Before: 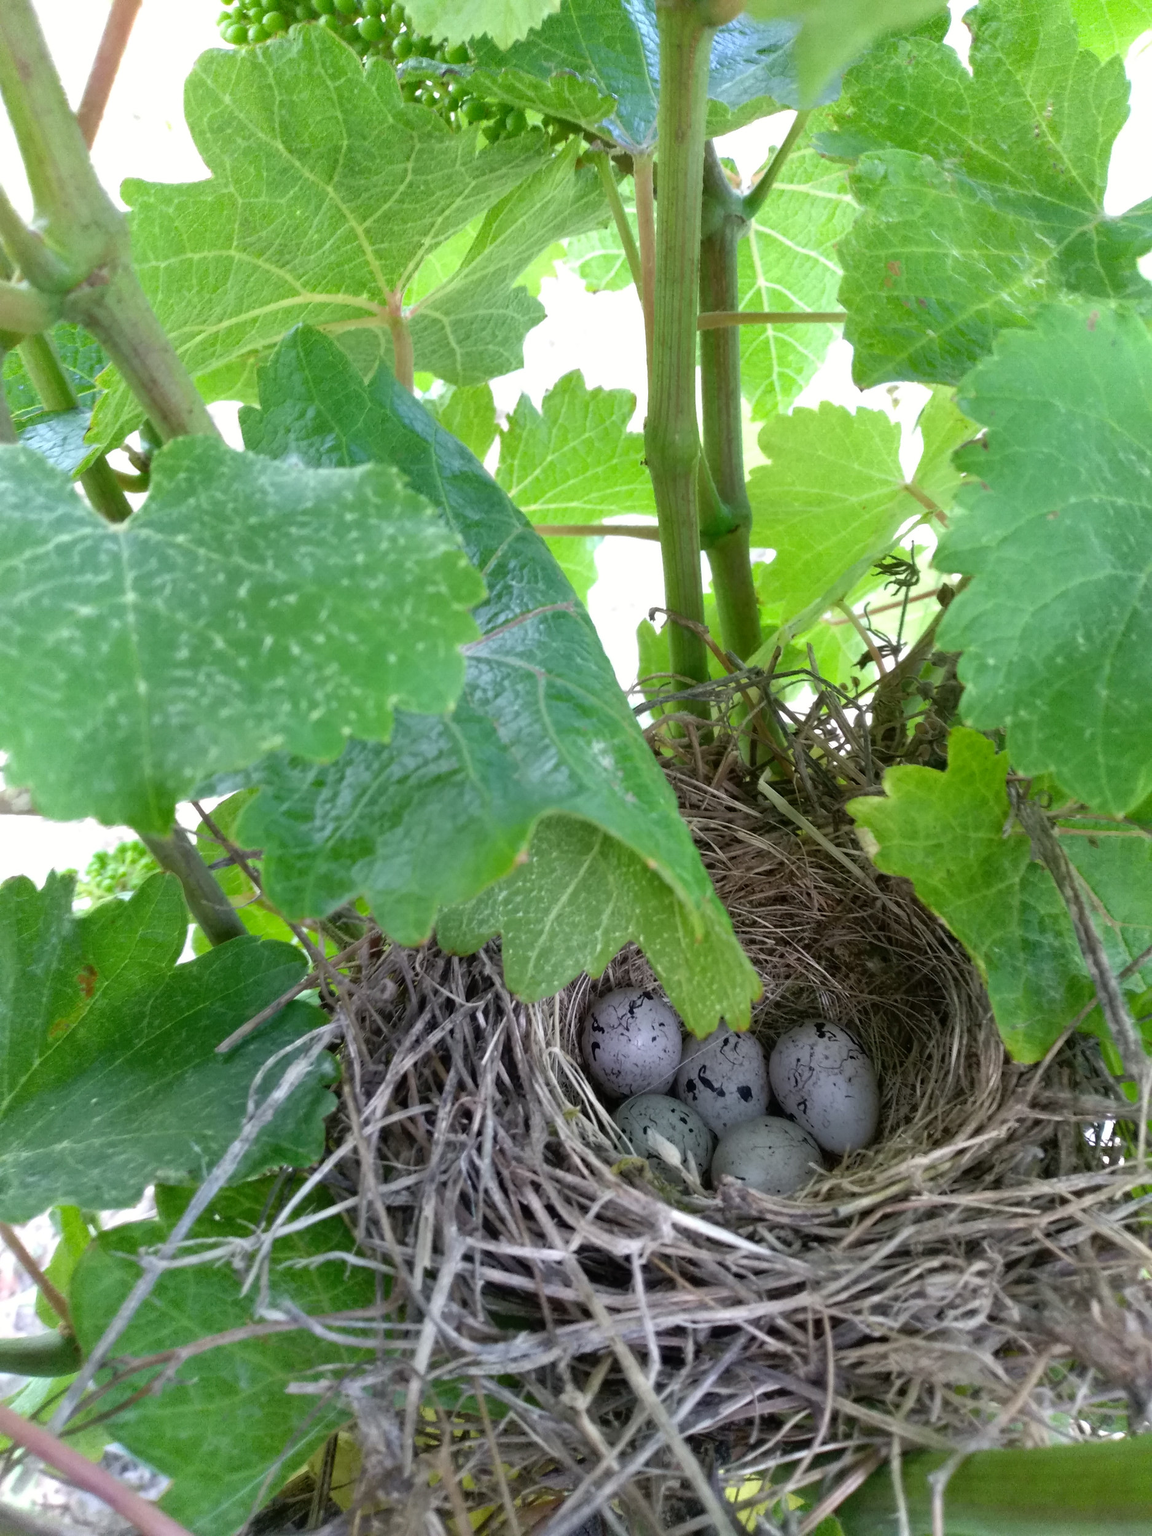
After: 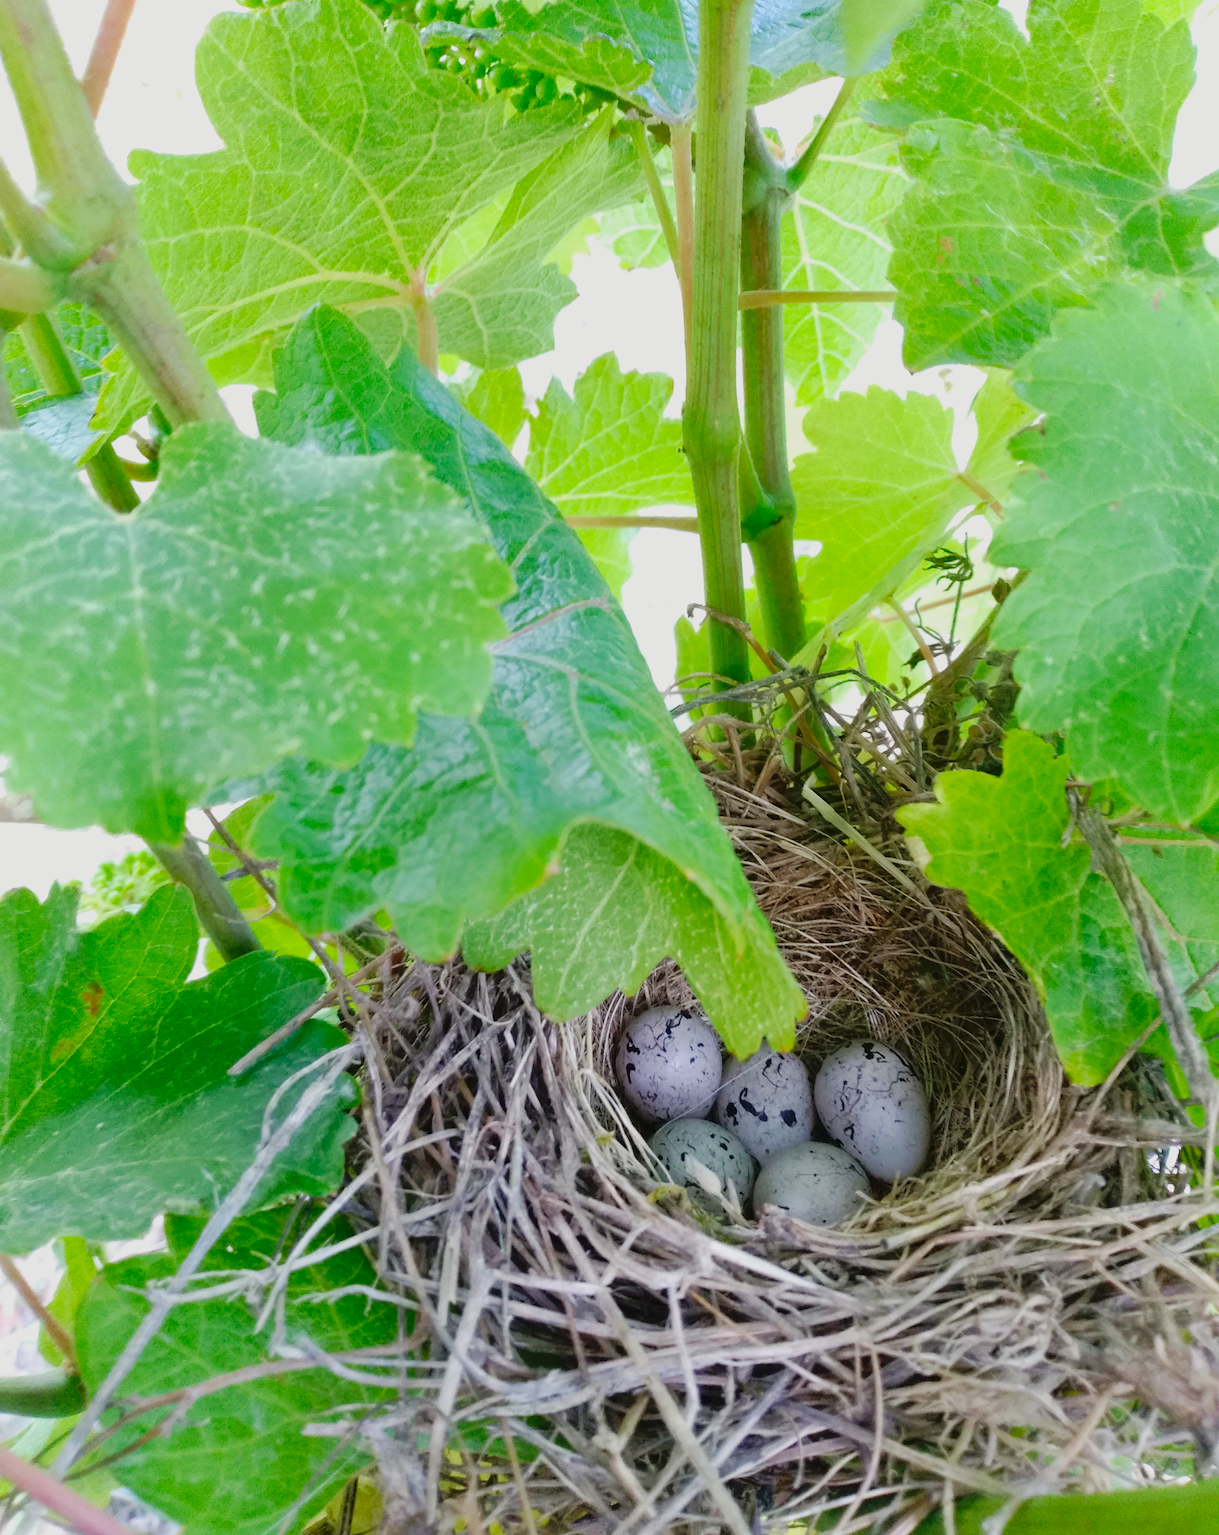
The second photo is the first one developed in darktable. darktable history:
crop and rotate: top 2.479%, bottom 3.018%
color balance rgb: contrast -30%
base curve: curves: ch0 [(0, 0) (0.036, 0.025) (0.121, 0.166) (0.206, 0.329) (0.605, 0.79) (1, 1)], preserve colors none
